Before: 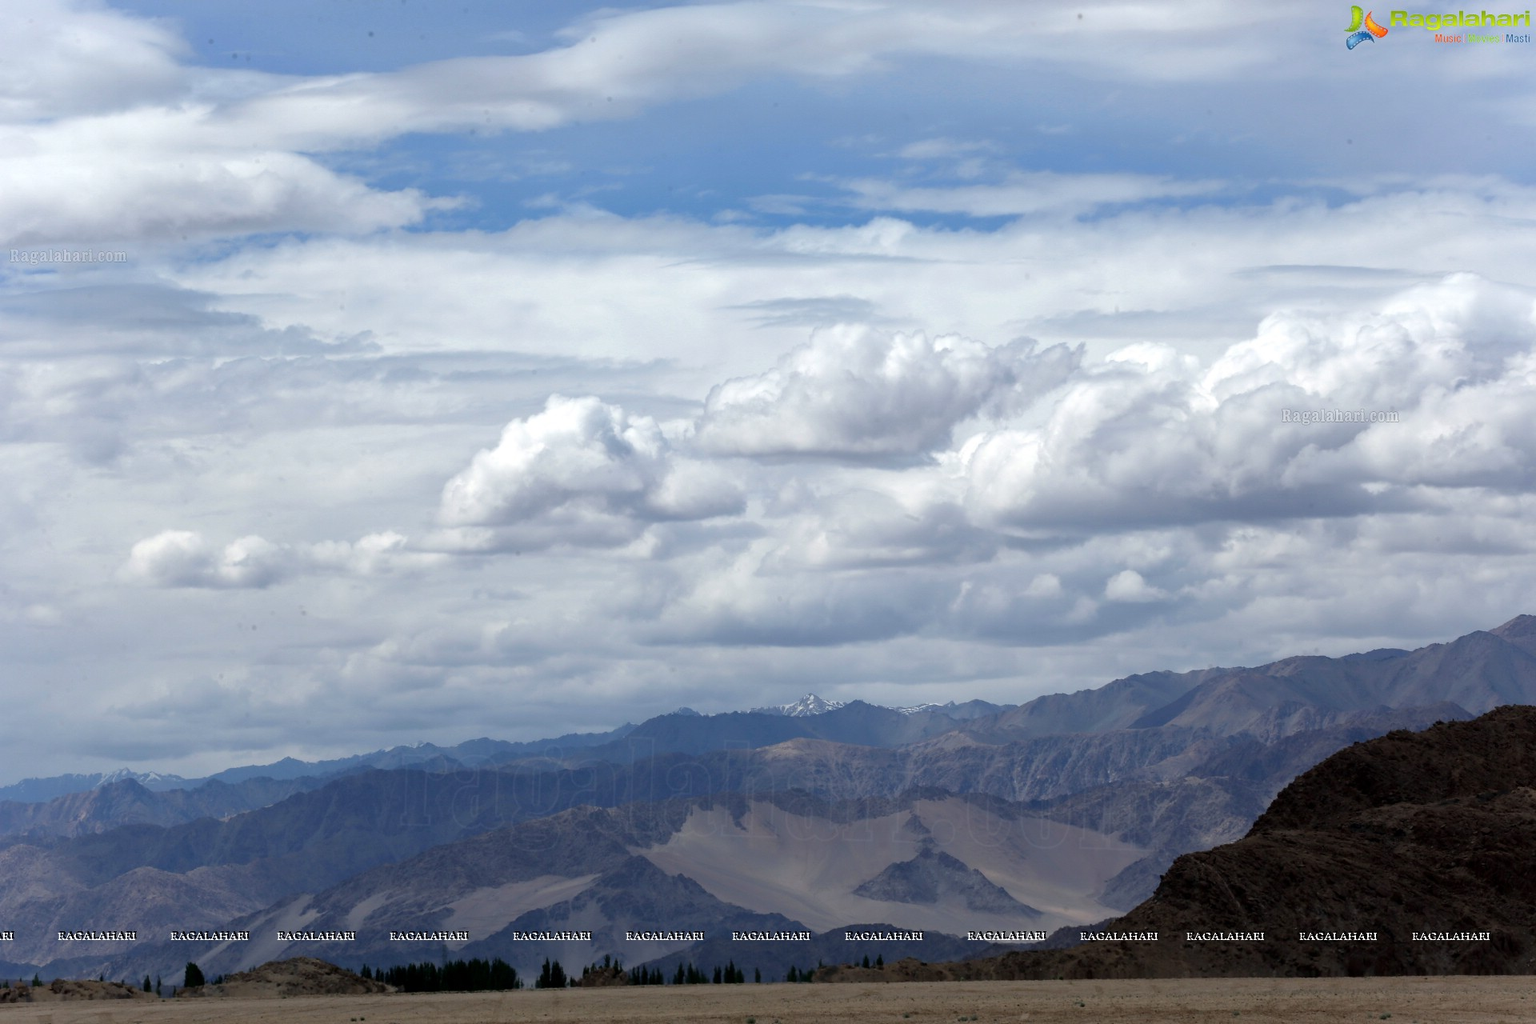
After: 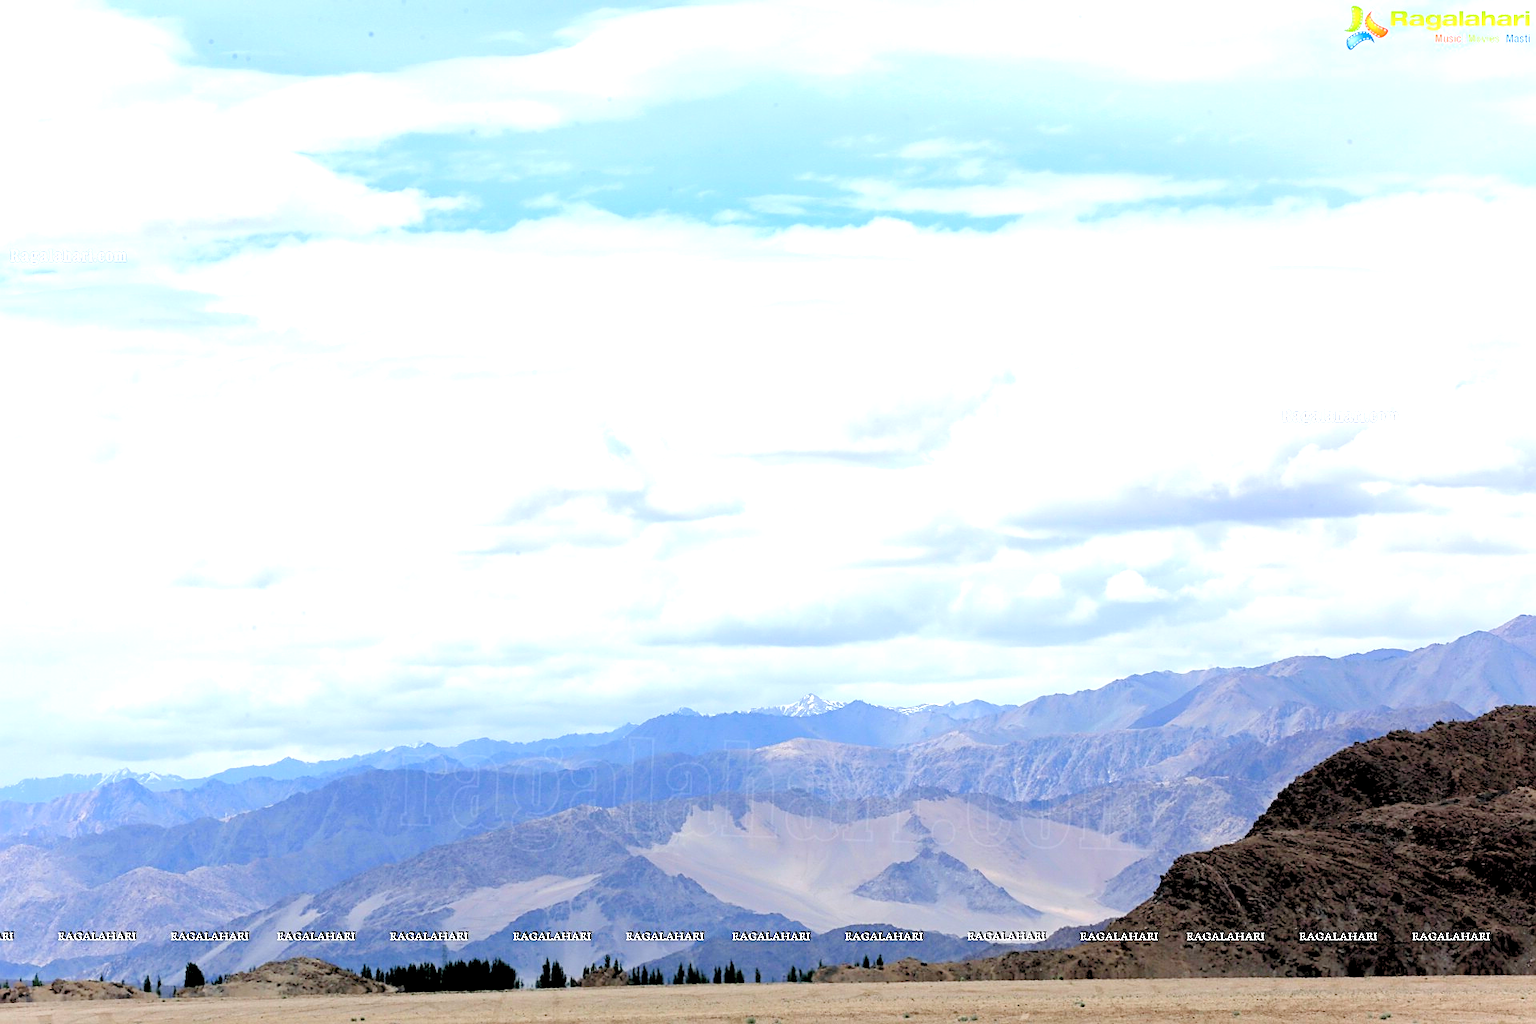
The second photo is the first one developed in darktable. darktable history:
levels: levels [0.072, 0.414, 0.976]
sharpen: on, module defaults
exposure: black level correction 0, exposure 1.287 EV, compensate highlight preservation false
local contrast: mode bilateral grid, contrast 15, coarseness 37, detail 105%, midtone range 0.2
